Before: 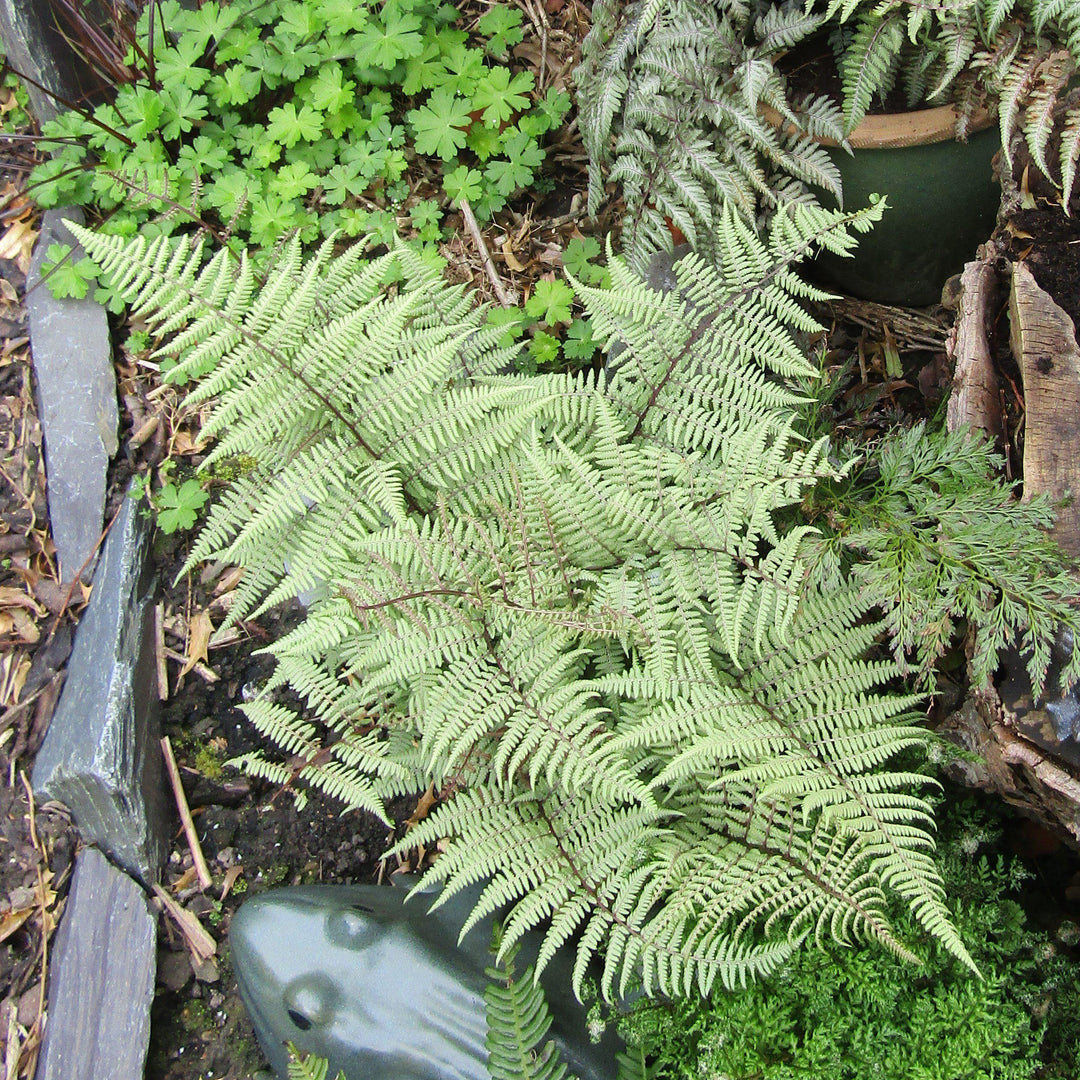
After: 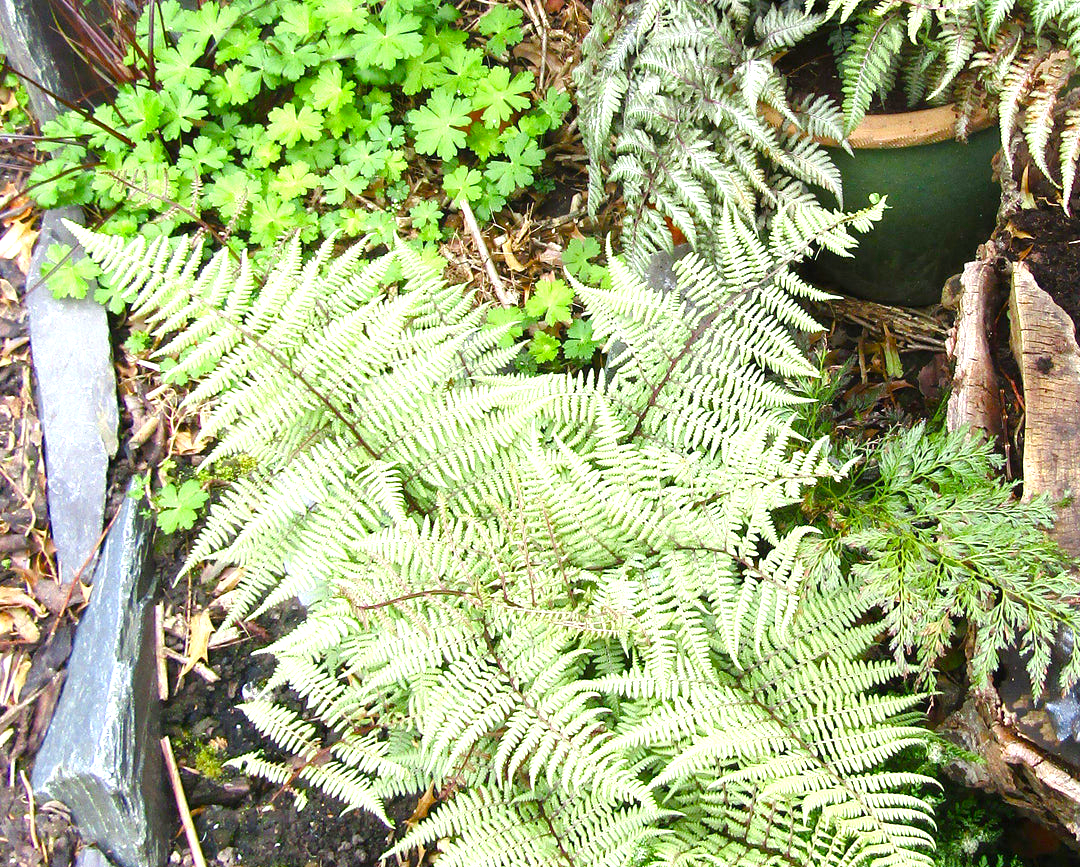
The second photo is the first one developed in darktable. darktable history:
color balance rgb: perceptual saturation grading › global saturation -0.081%, perceptual saturation grading › mid-tones 6.19%, perceptual saturation grading › shadows 71.771%, perceptual brilliance grading › global brilliance 11.994%
crop: bottom 19.715%
exposure: black level correction 0, exposure 0.499 EV, compensate highlight preservation false
